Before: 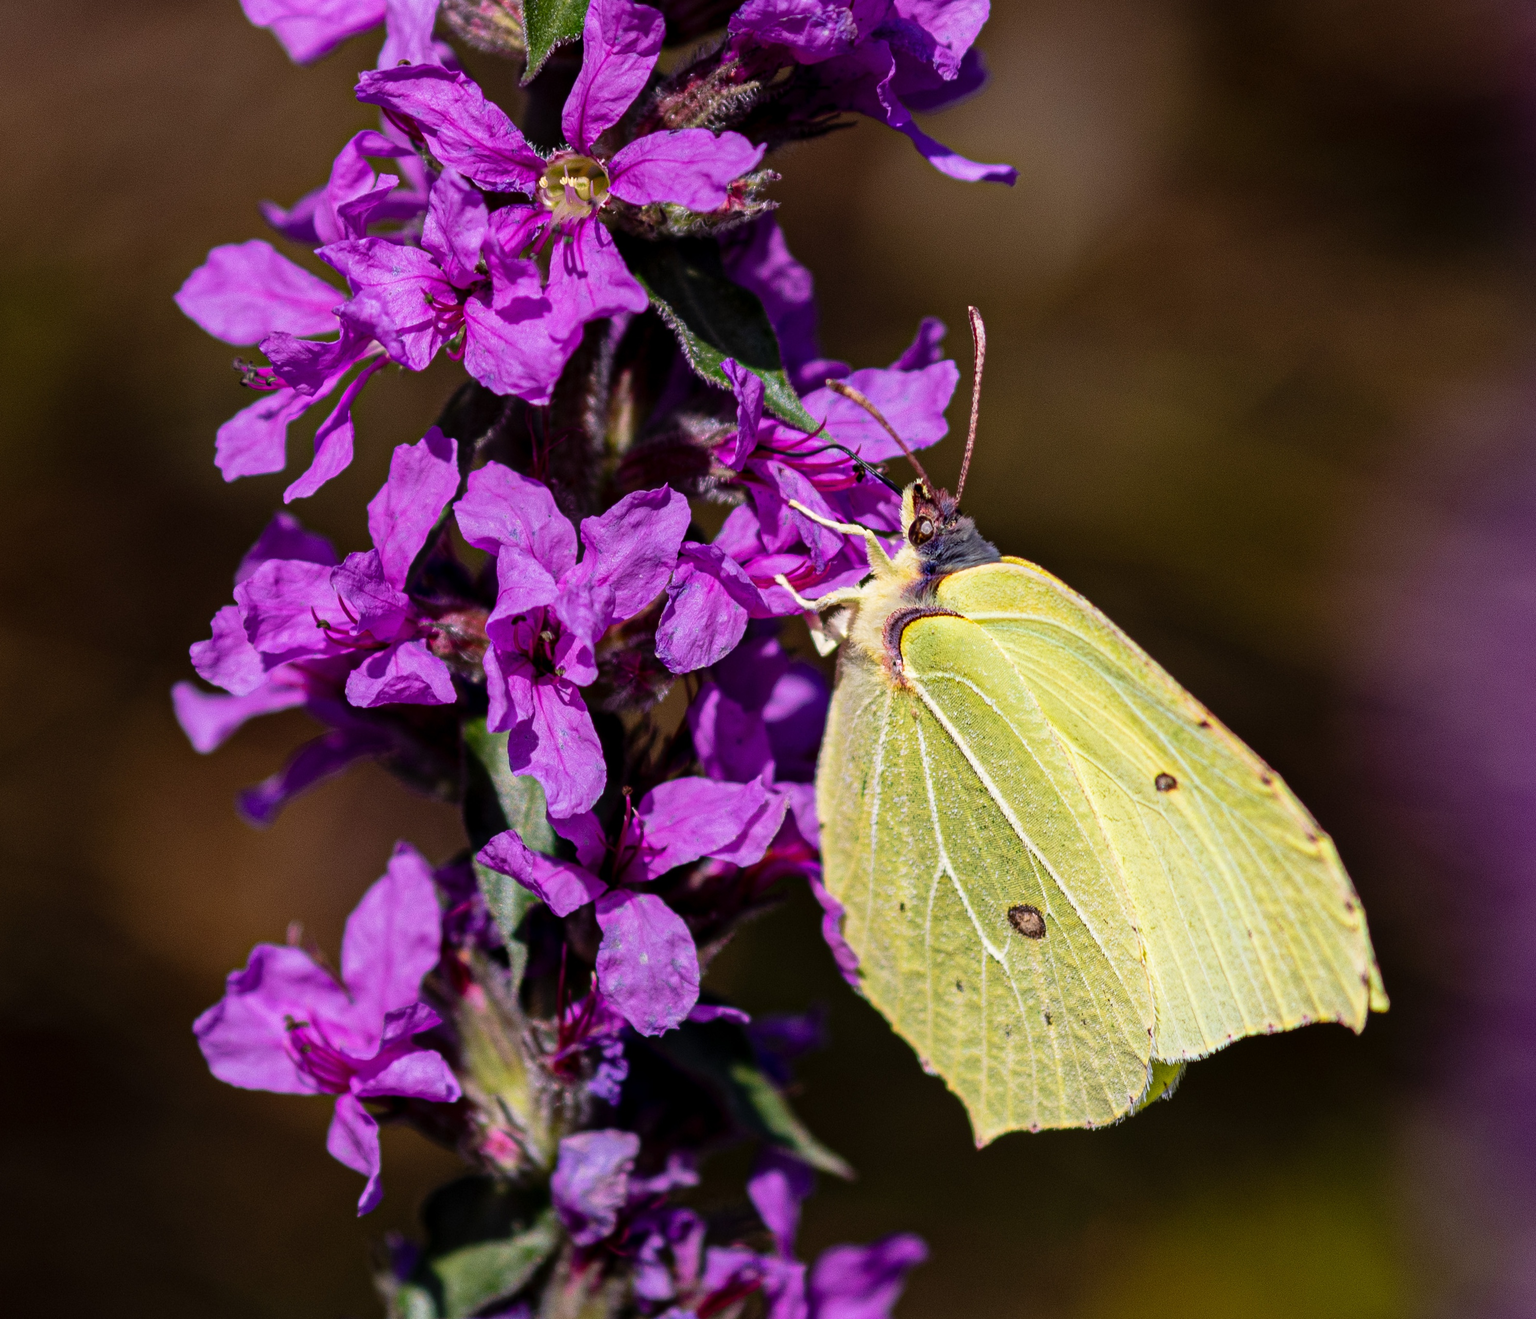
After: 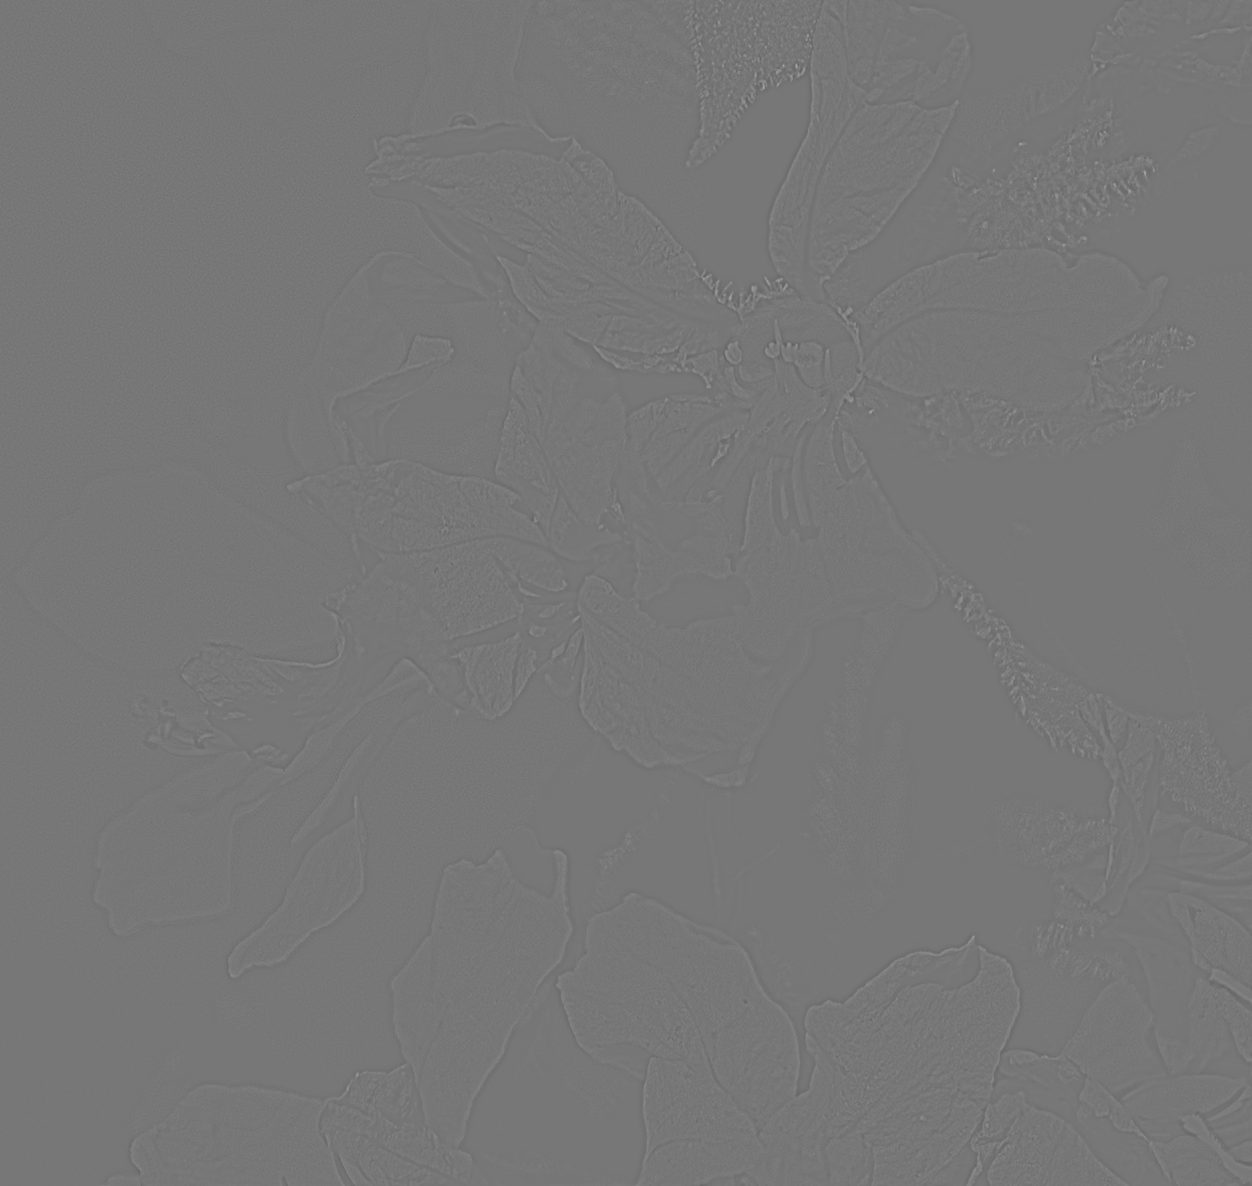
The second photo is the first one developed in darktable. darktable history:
white balance: red 1, blue 1
color calibration: output colorfulness [0, 0.315, 0, 0], x 0.341, y 0.355, temperature 5166 K
crop and rotate: left 10.817%, top 0.062%, right 47.194%, bottom 53.626%
highpass: sharpness 5.84%, contrast boost 8.44%
